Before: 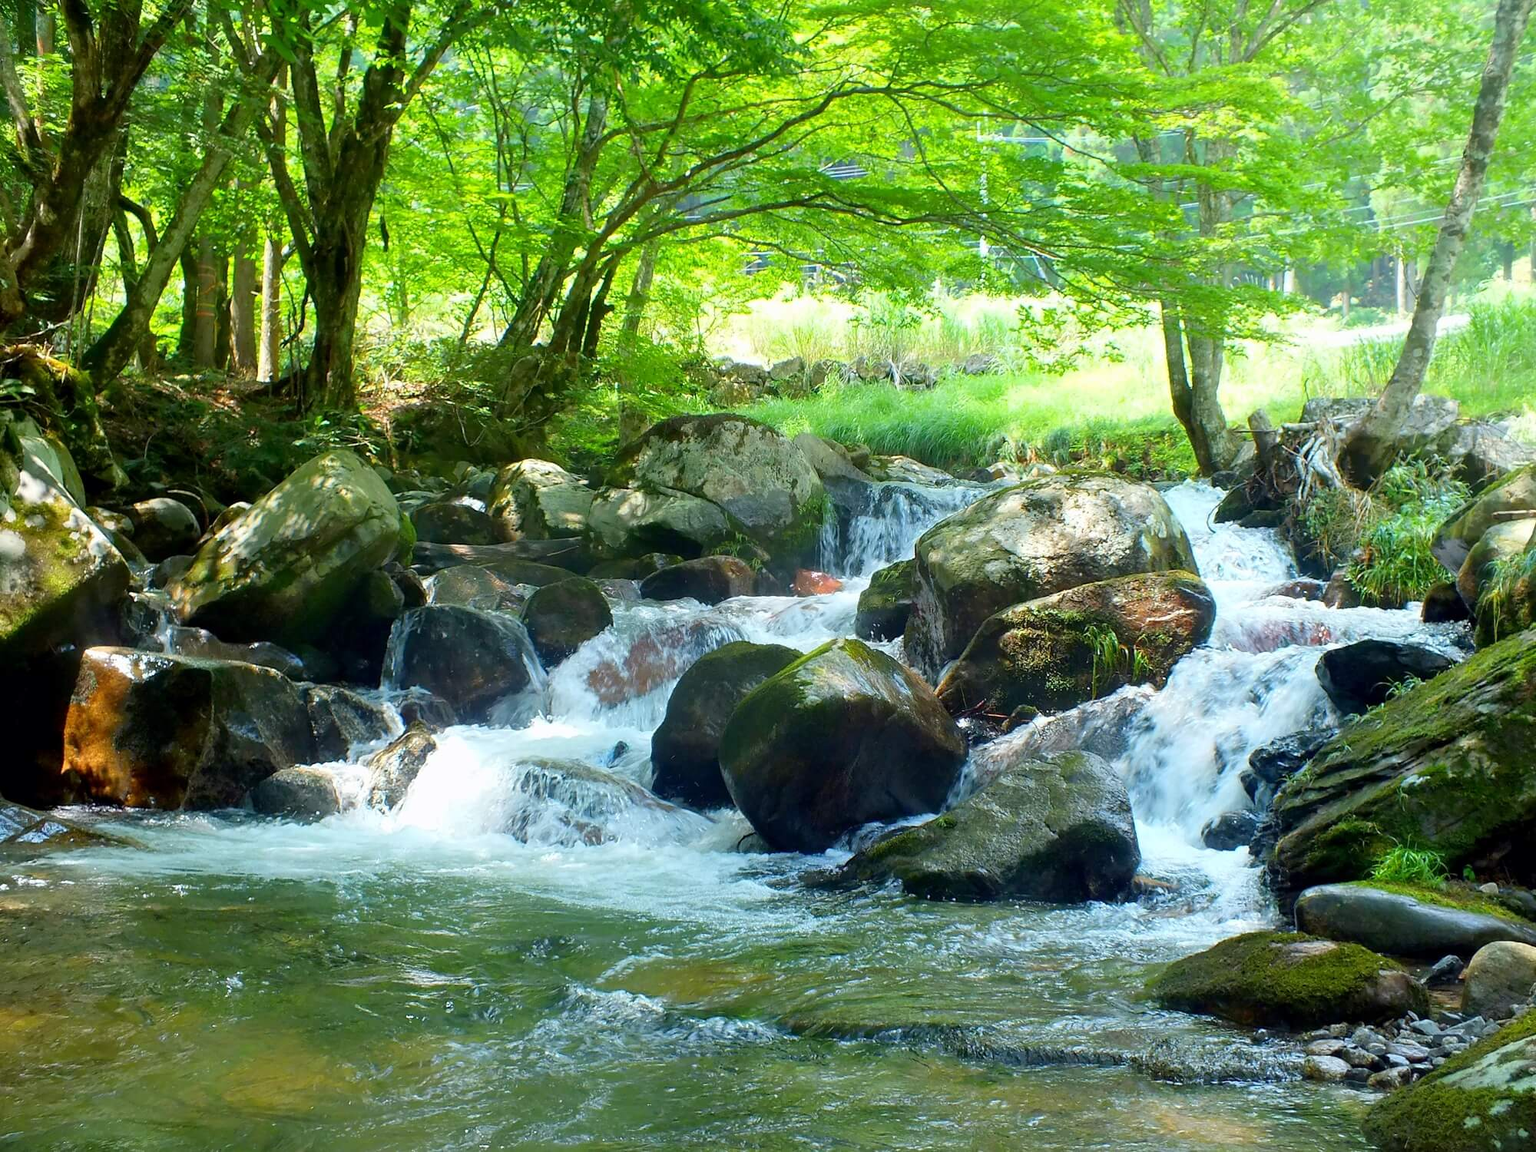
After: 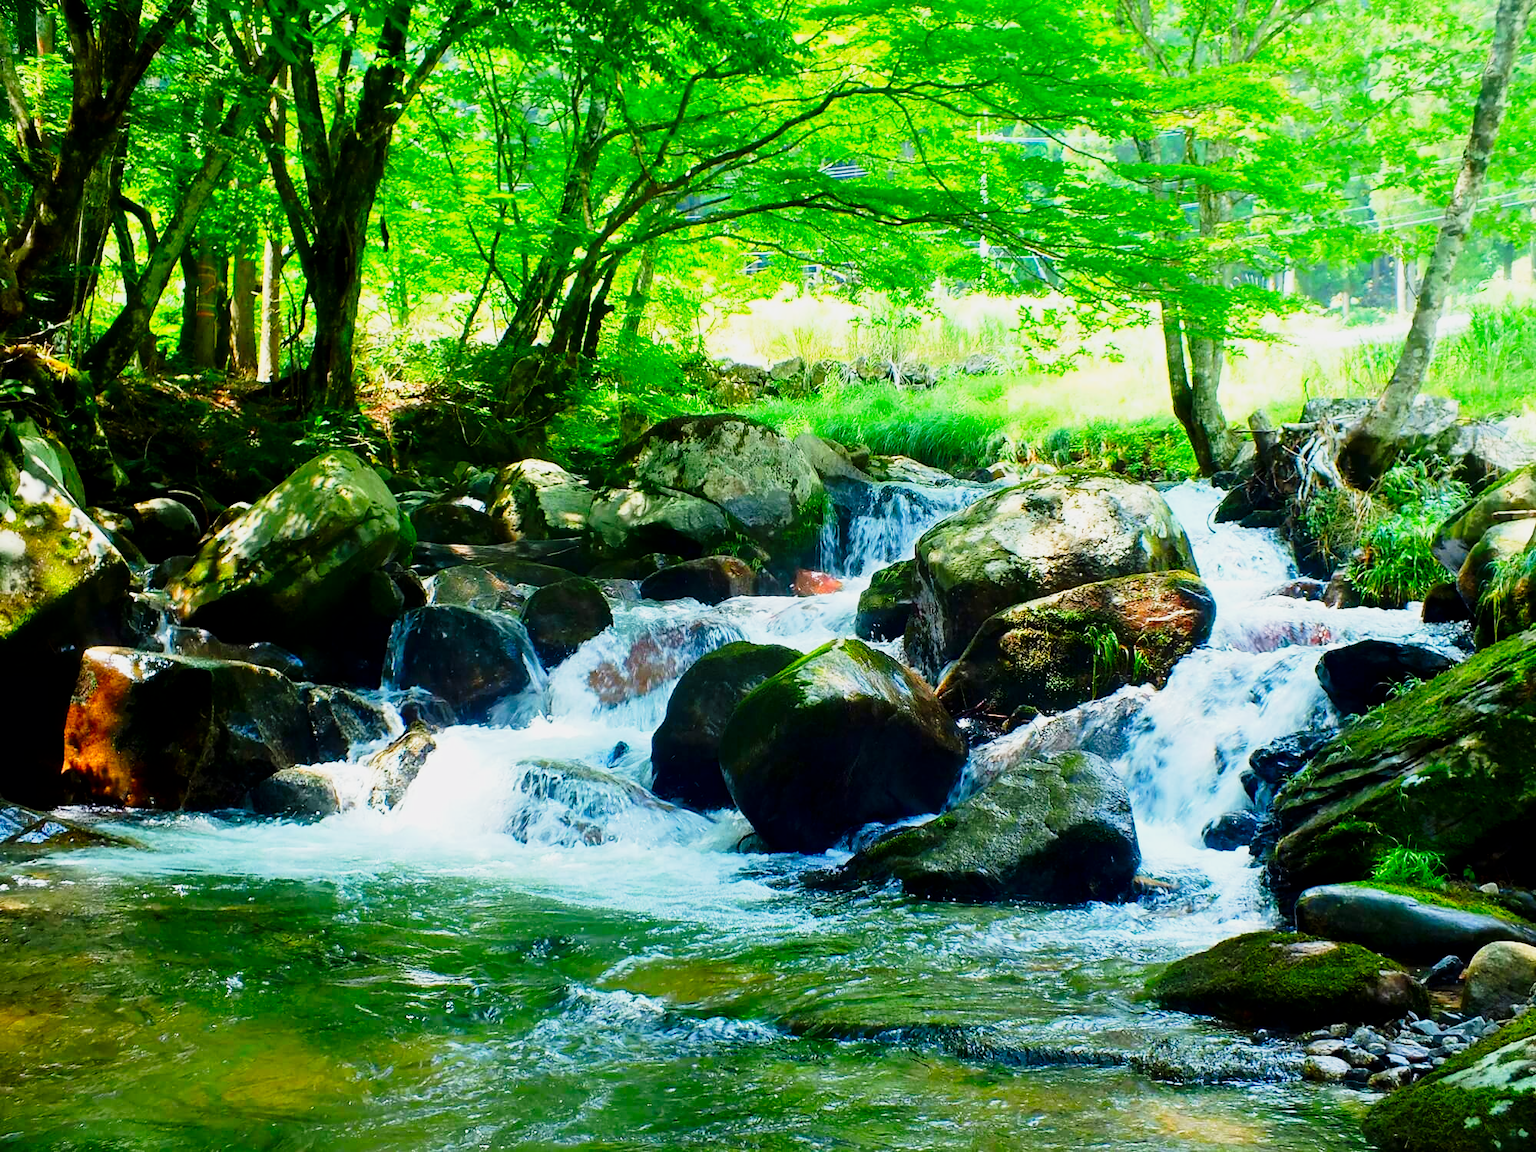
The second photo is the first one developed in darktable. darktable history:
tone curve: curves: ch0 [(0, 0) (0.042, 0.01) (0.223, 0.123) (0.59, 0.574) (0.802, 0.868) (1, 1)], preserve colors none
contrast brightness saturation: brightness -0.247, saturation 0.2
filmic rgb: black relative exposure -7.36 EV, white relative exposure 5.09 EV, threshold 3.05 EV, hardness 3.2, contrast in shadows safe, enable highlight reconstruction true
exposure: exposure 1.156 EV, compensate highlight preservation false
